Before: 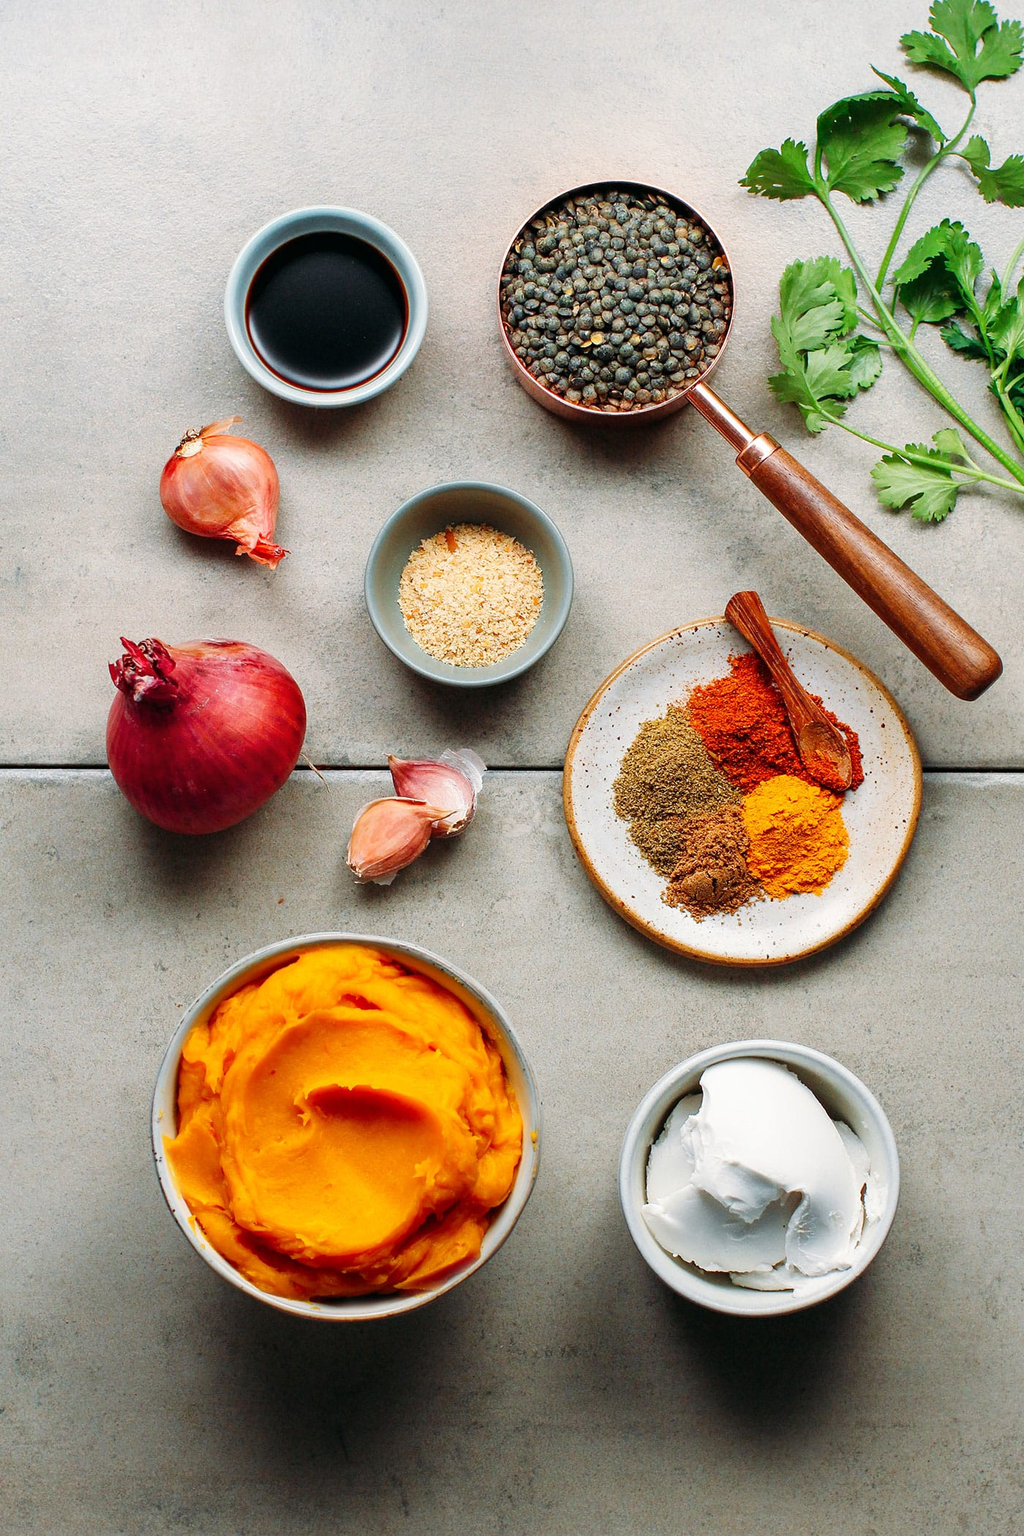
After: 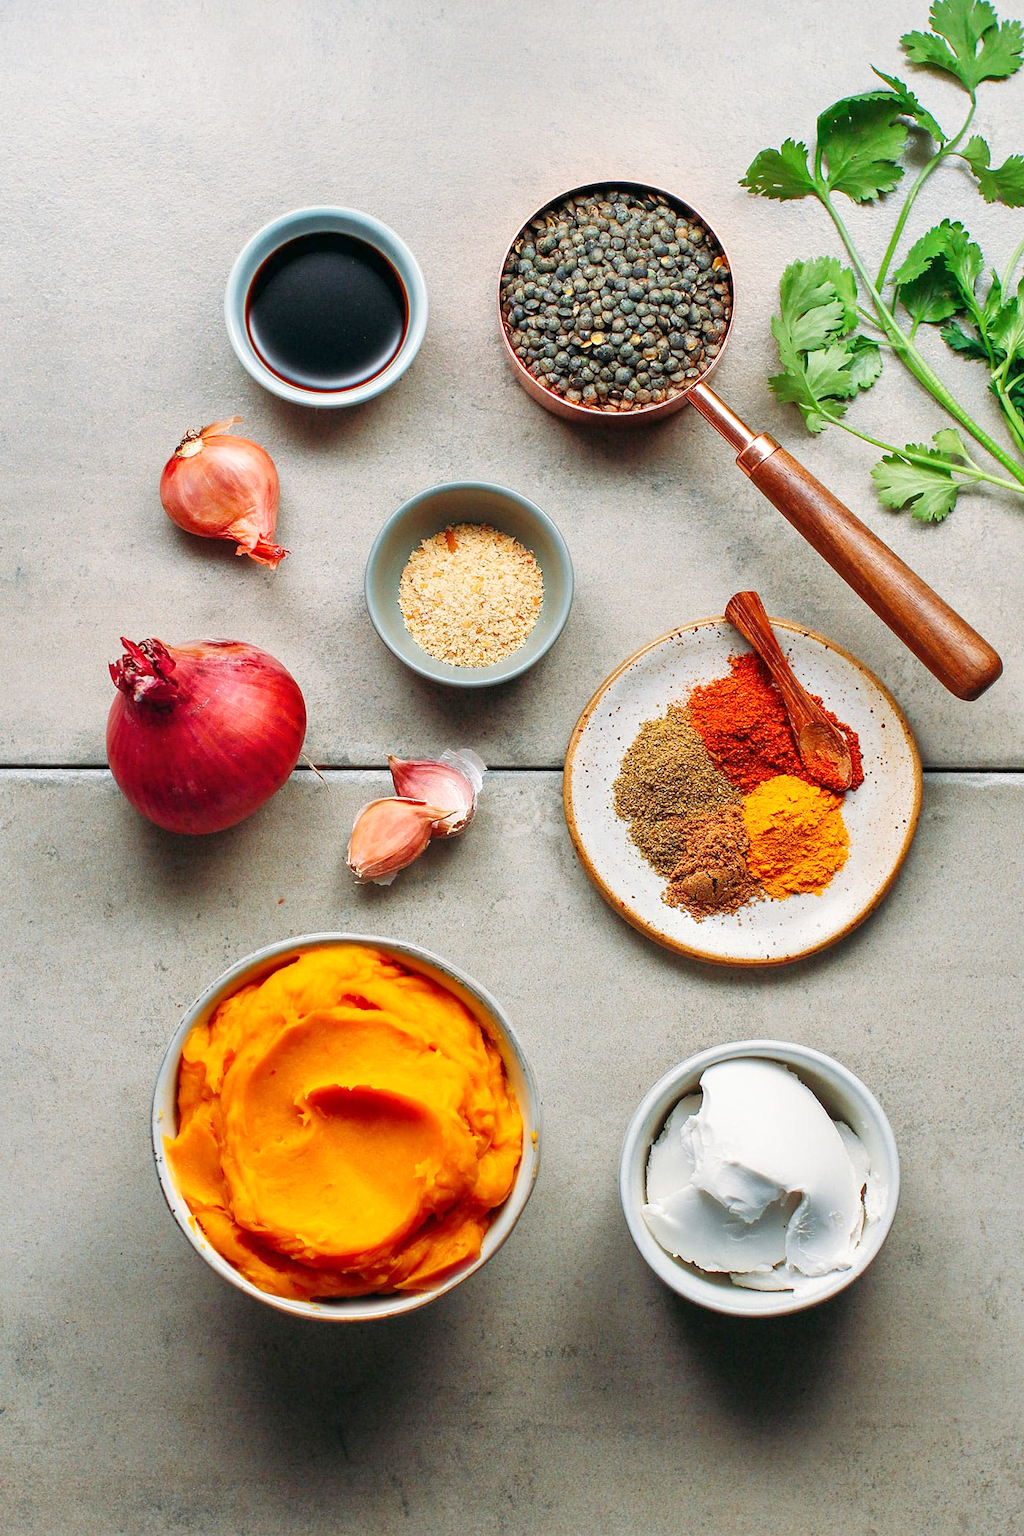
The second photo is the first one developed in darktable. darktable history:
tone equalizer: -8 EV 0.969 EV, -7 EV 1.01 EV, -6 EV 1.03 EV, -5 EV 1.02 EV, -4 EV 1.04 EV, -3 EV 0.768 EV, -2 EV 0.502 EV, -1 EV 0.235 EV
